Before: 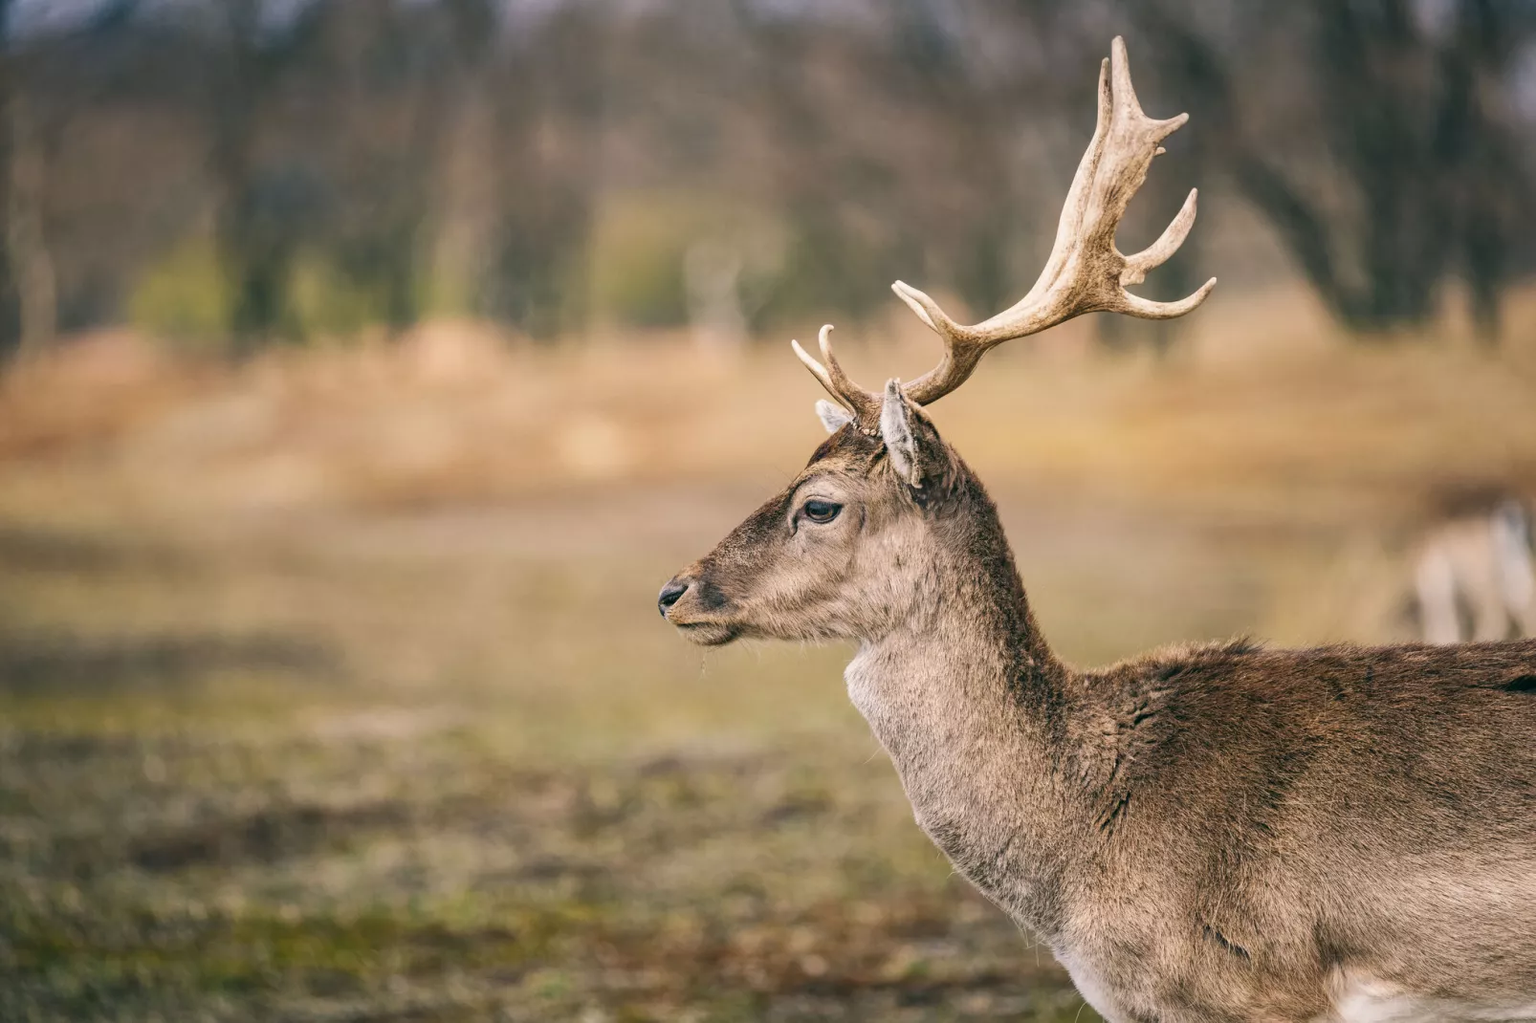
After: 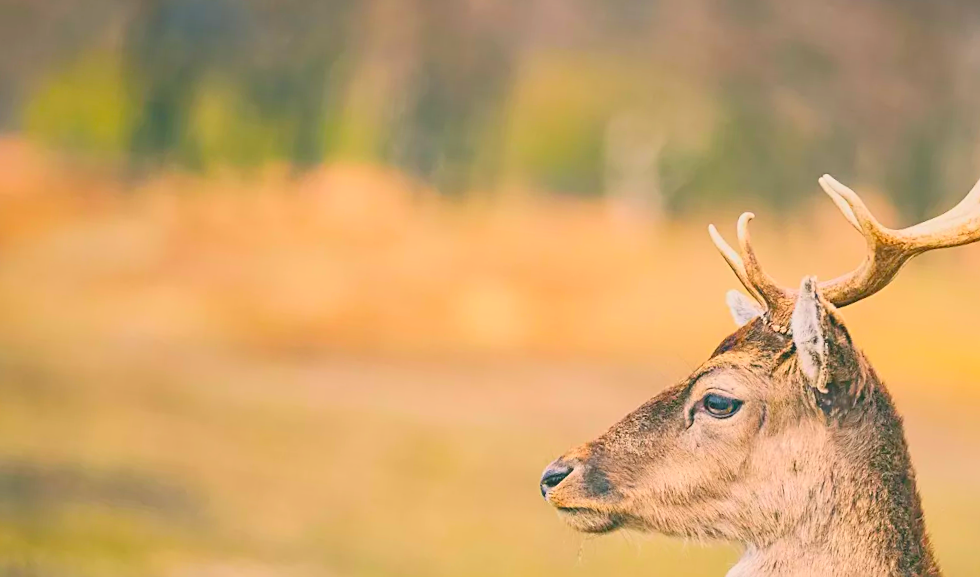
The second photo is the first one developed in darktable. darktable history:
contrast brightness saturation: contrast 0.198, brightness 0.195, saturation 0.819
crop and rotate: angle -6.23°, left 2.161%, top 6.837%, right 27.215%, bottom 30.707%
sharpen: on, module defaults
local contrast: detail 72%
